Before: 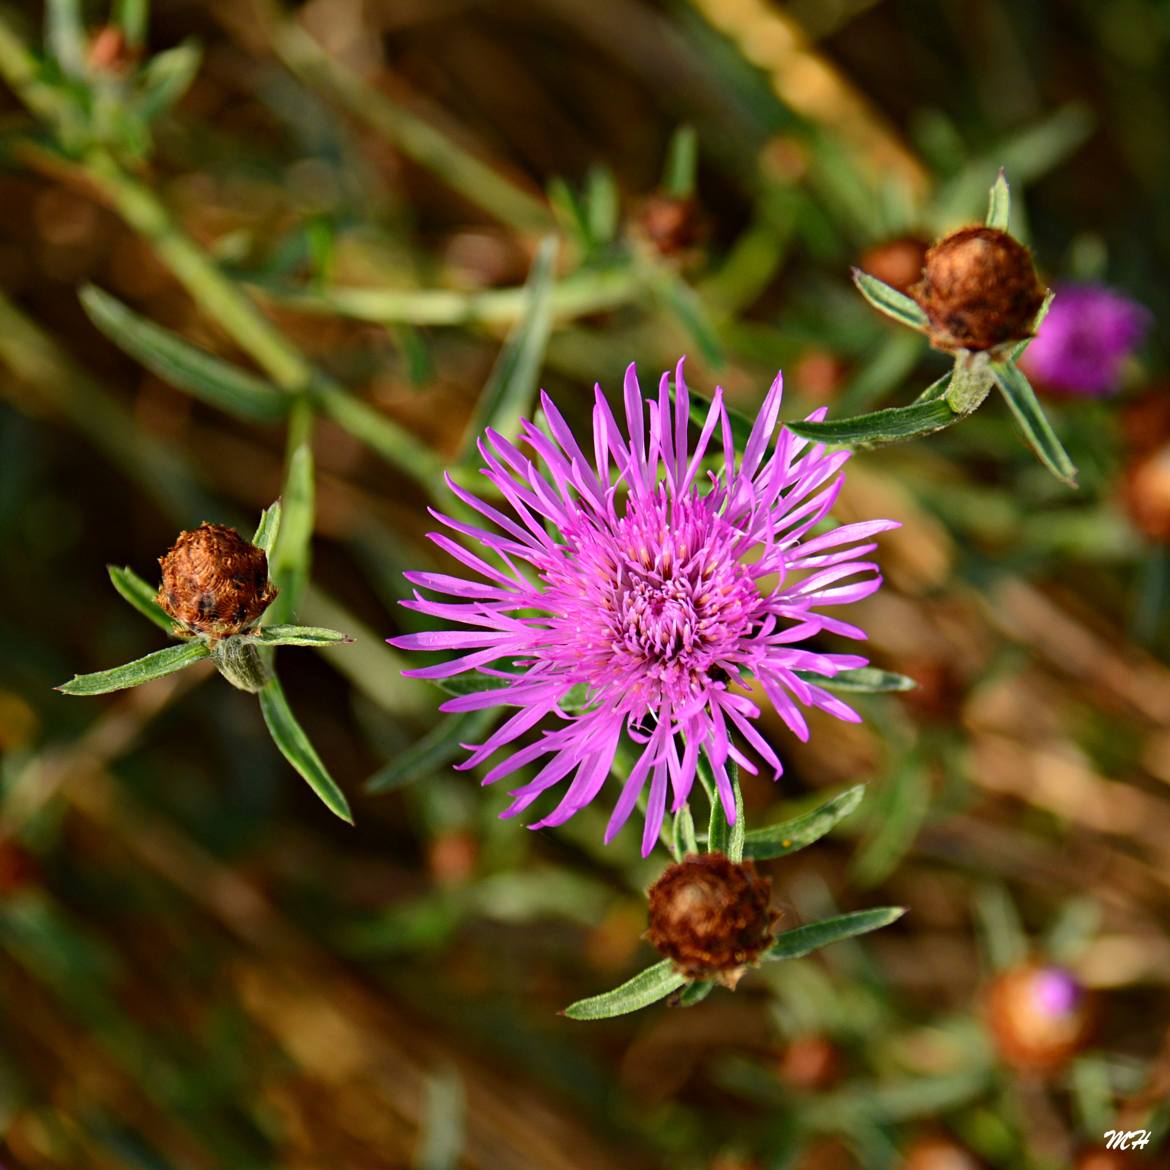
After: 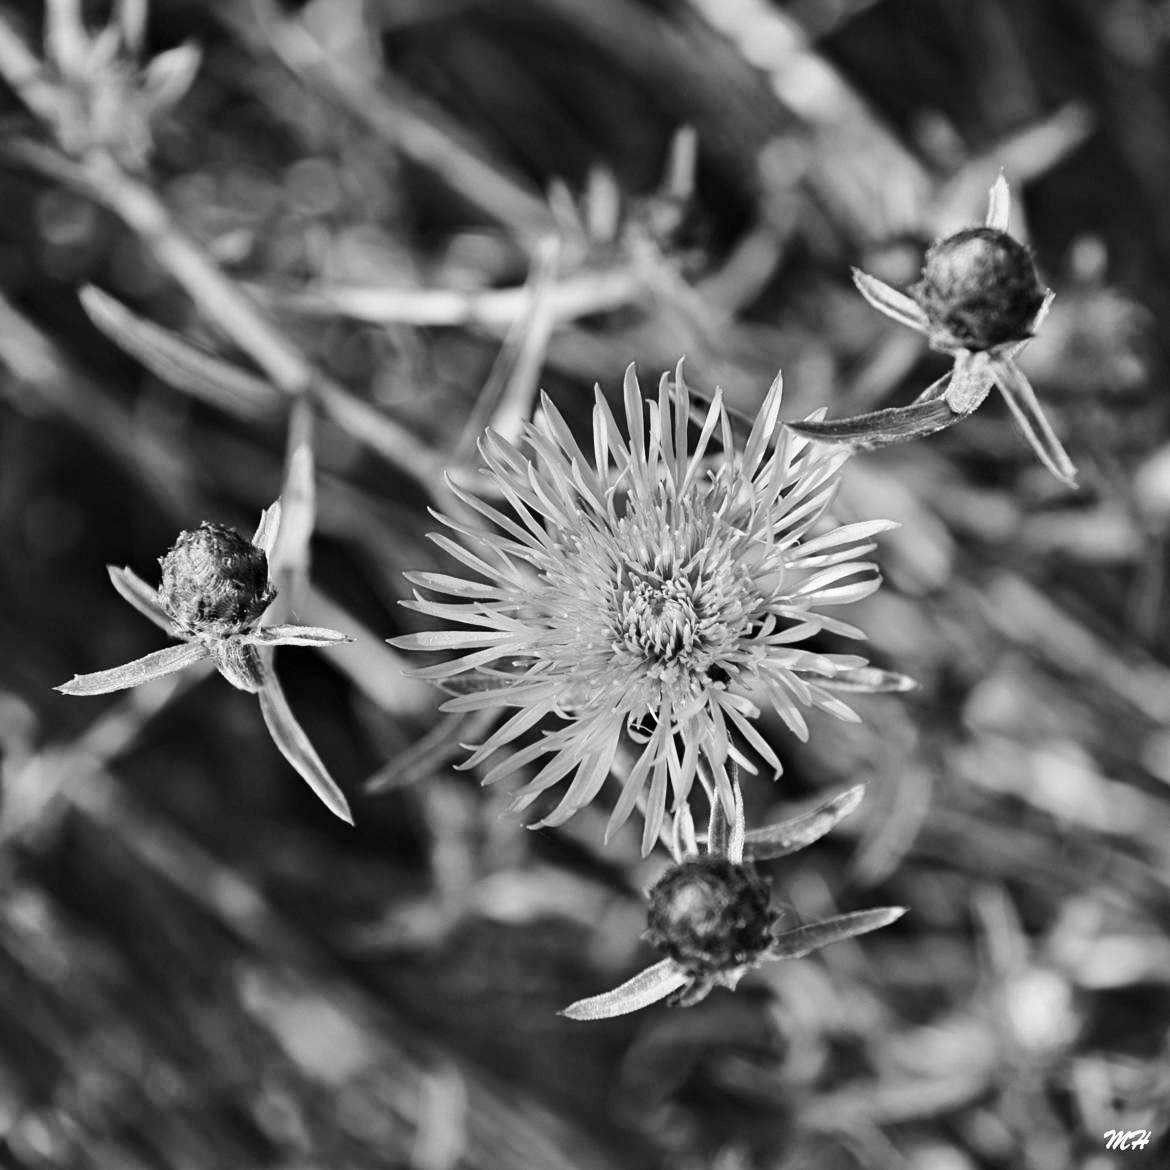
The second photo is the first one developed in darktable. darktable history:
monochrome: on, module defaults
shadows and highlights: shadows color adjustment 97.66%, soften with gaussian
base curve: curves: ch0 [(0, 0) (0.028, 0.03) (0.121, 0.232) (0.46, 0.748) (0.859, 0.968) (1, 1)], preserve colors none
tone equalizer: -7 EV 0.18 EV, -6 EV 0.12 EV, -5 EV 0.08 EV, -4 EV 0.04 EV, -2 EV -0.02 EV, -1 EV -0.04 EV, +0 EV -0.06 EV, luminance estimator HSV value / RGB max
